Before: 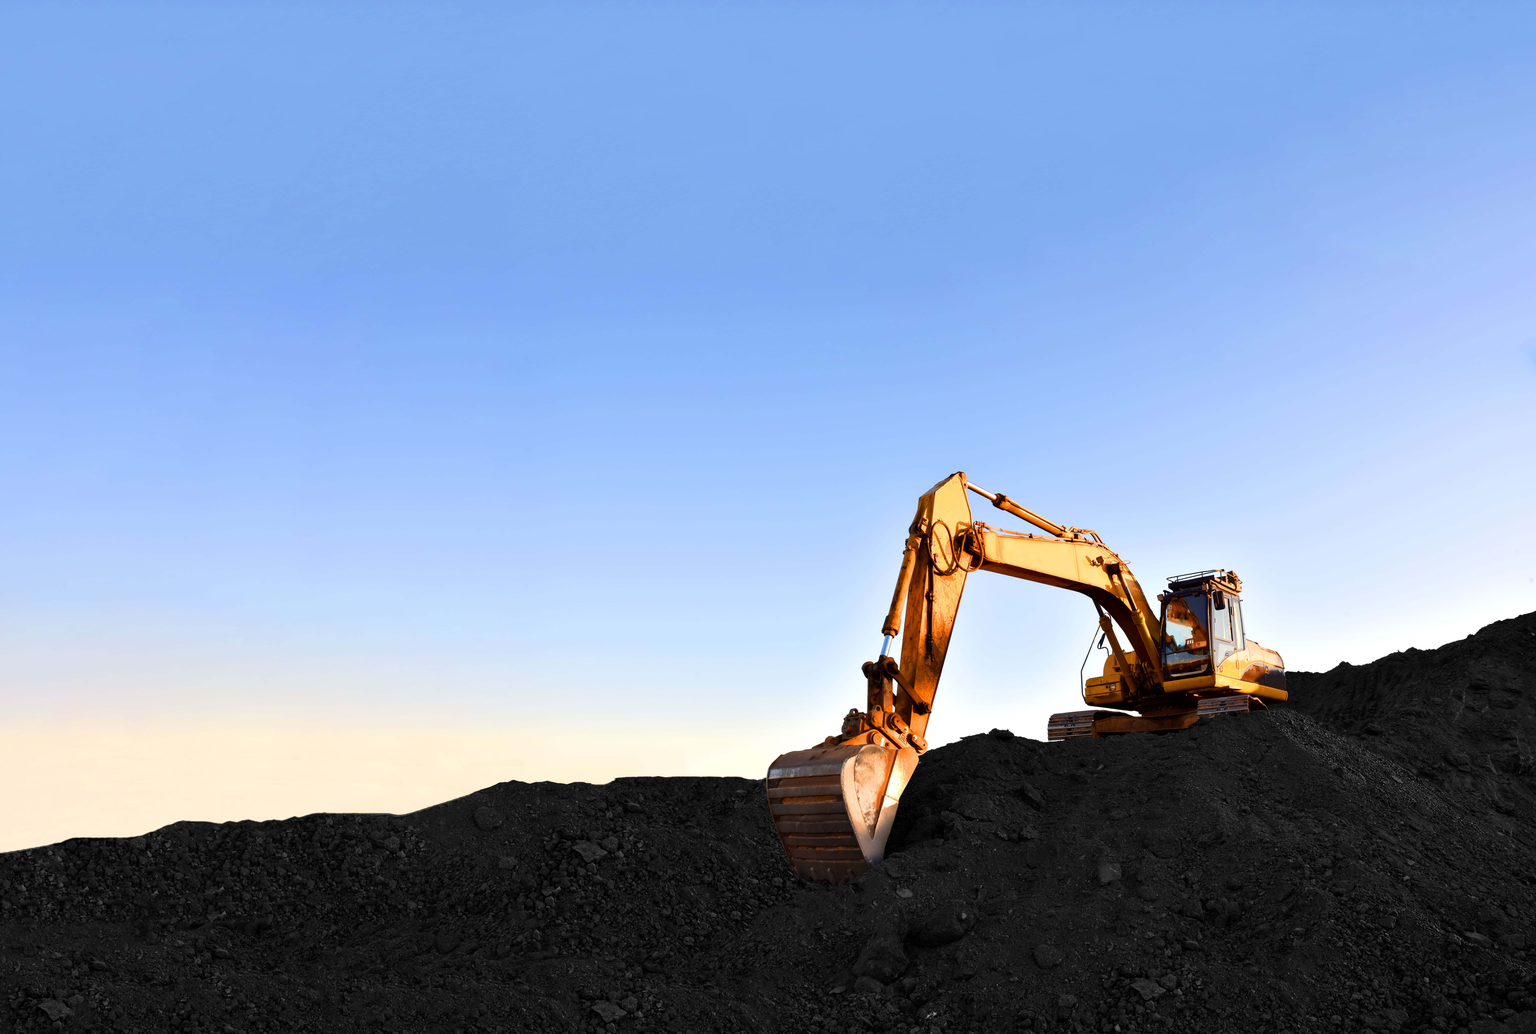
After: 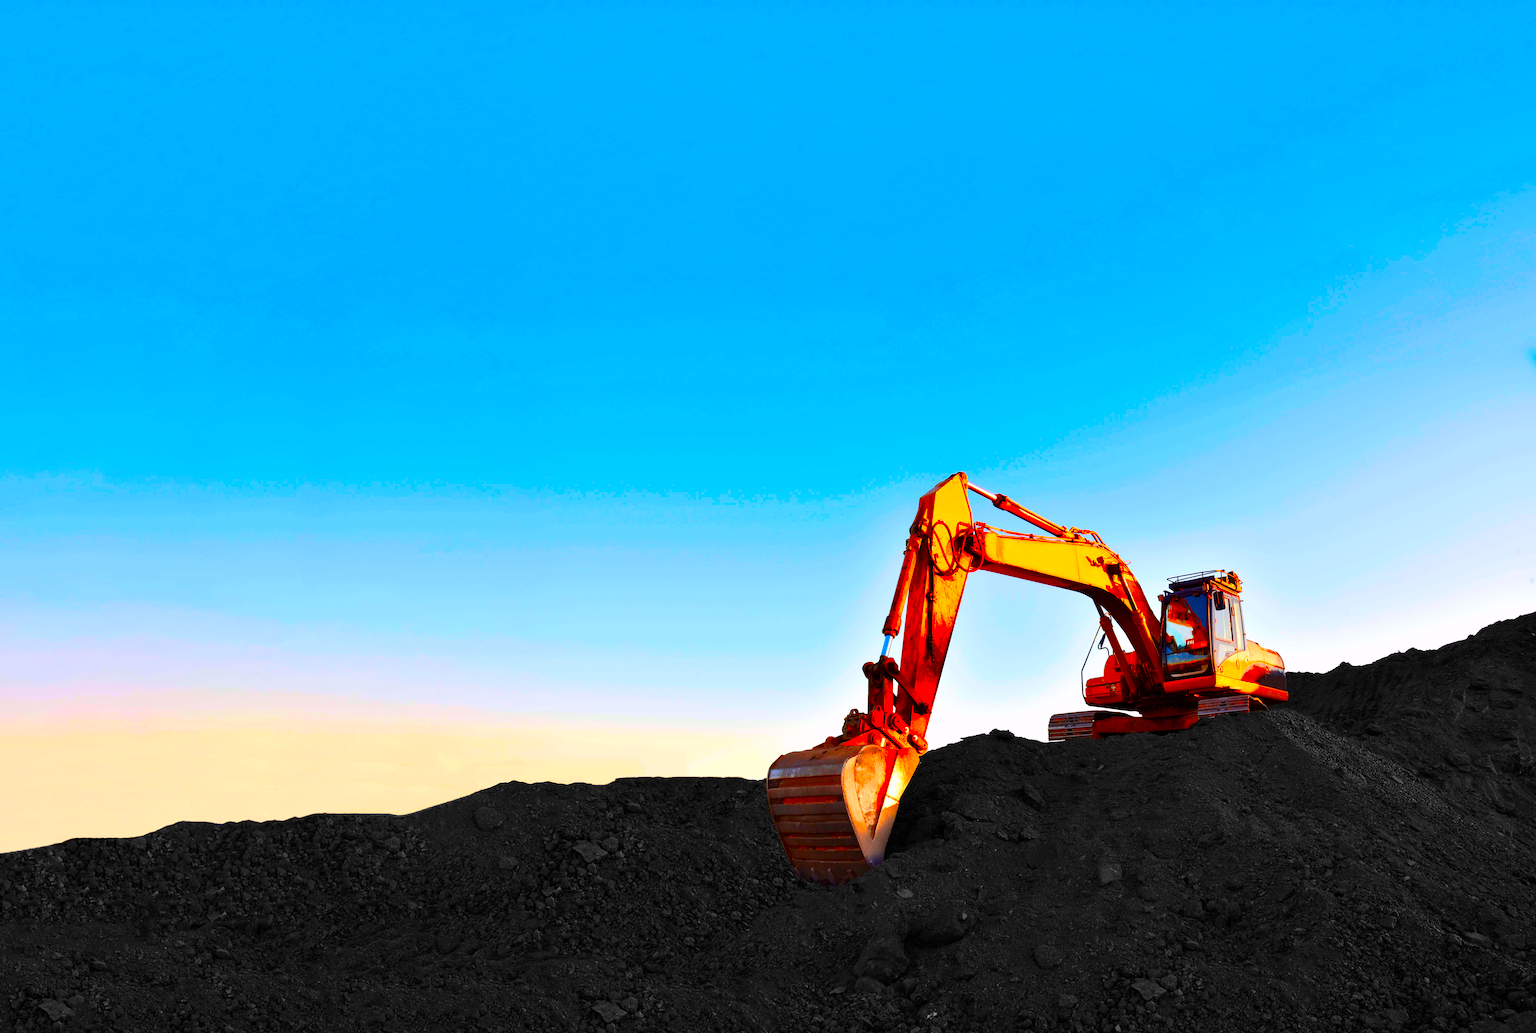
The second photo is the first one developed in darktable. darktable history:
color correction: highlights a* 1.7, highlights b* -1.69, saturation 2.53
